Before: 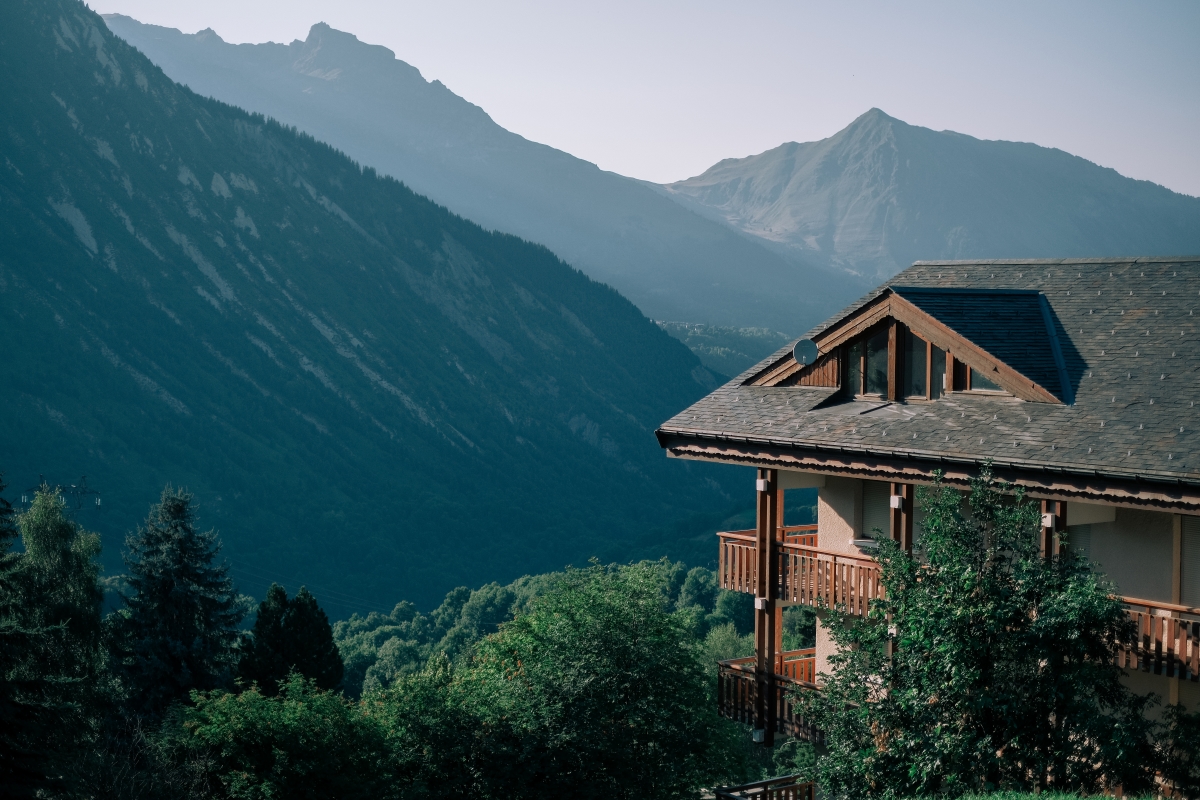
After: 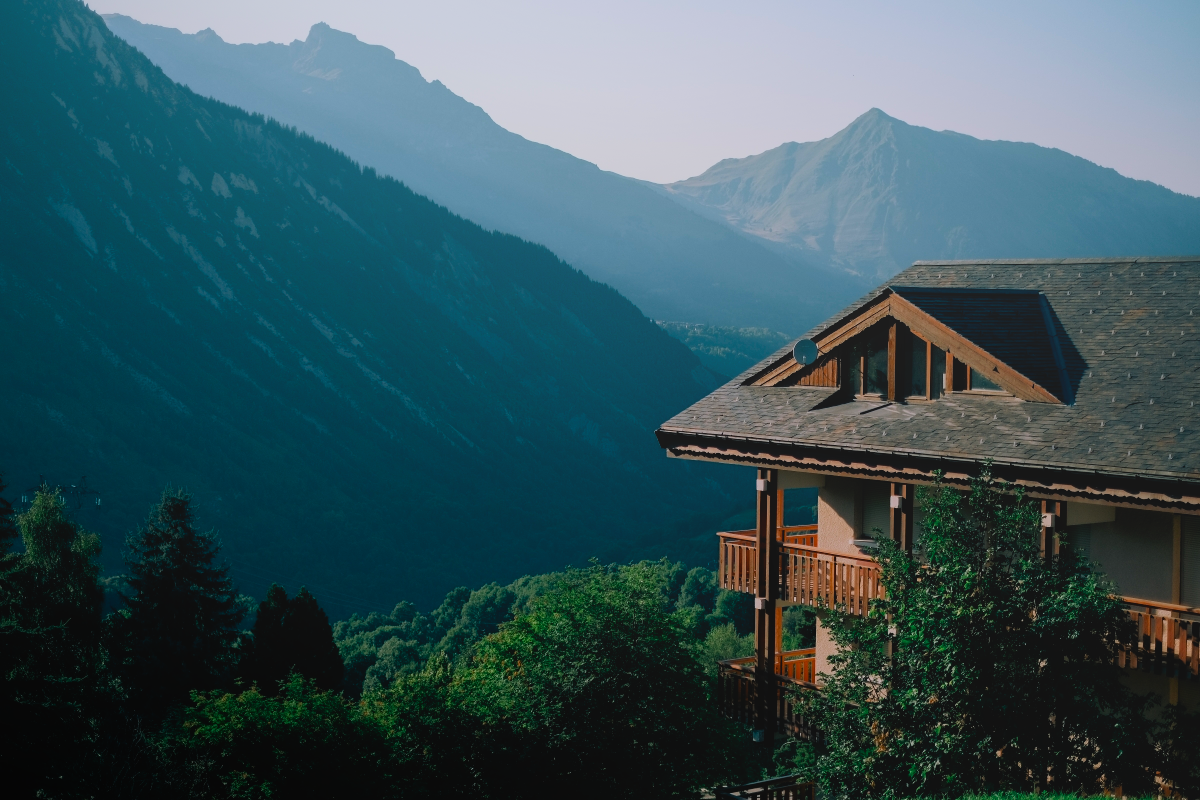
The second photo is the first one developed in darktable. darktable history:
filmic rgb: black relative exposure -8.09 EV, white relative exposure 3 EV, threshold 2.99 EV, hardness 5.36, contrast 1.256, enable highlight reconstruction true
color balance rgb: linear chroma grading › global chroma 9.894%, perceptual saturation grading › global saturation 19.501%, global vibrance 20%
local contrast: detail 71%
